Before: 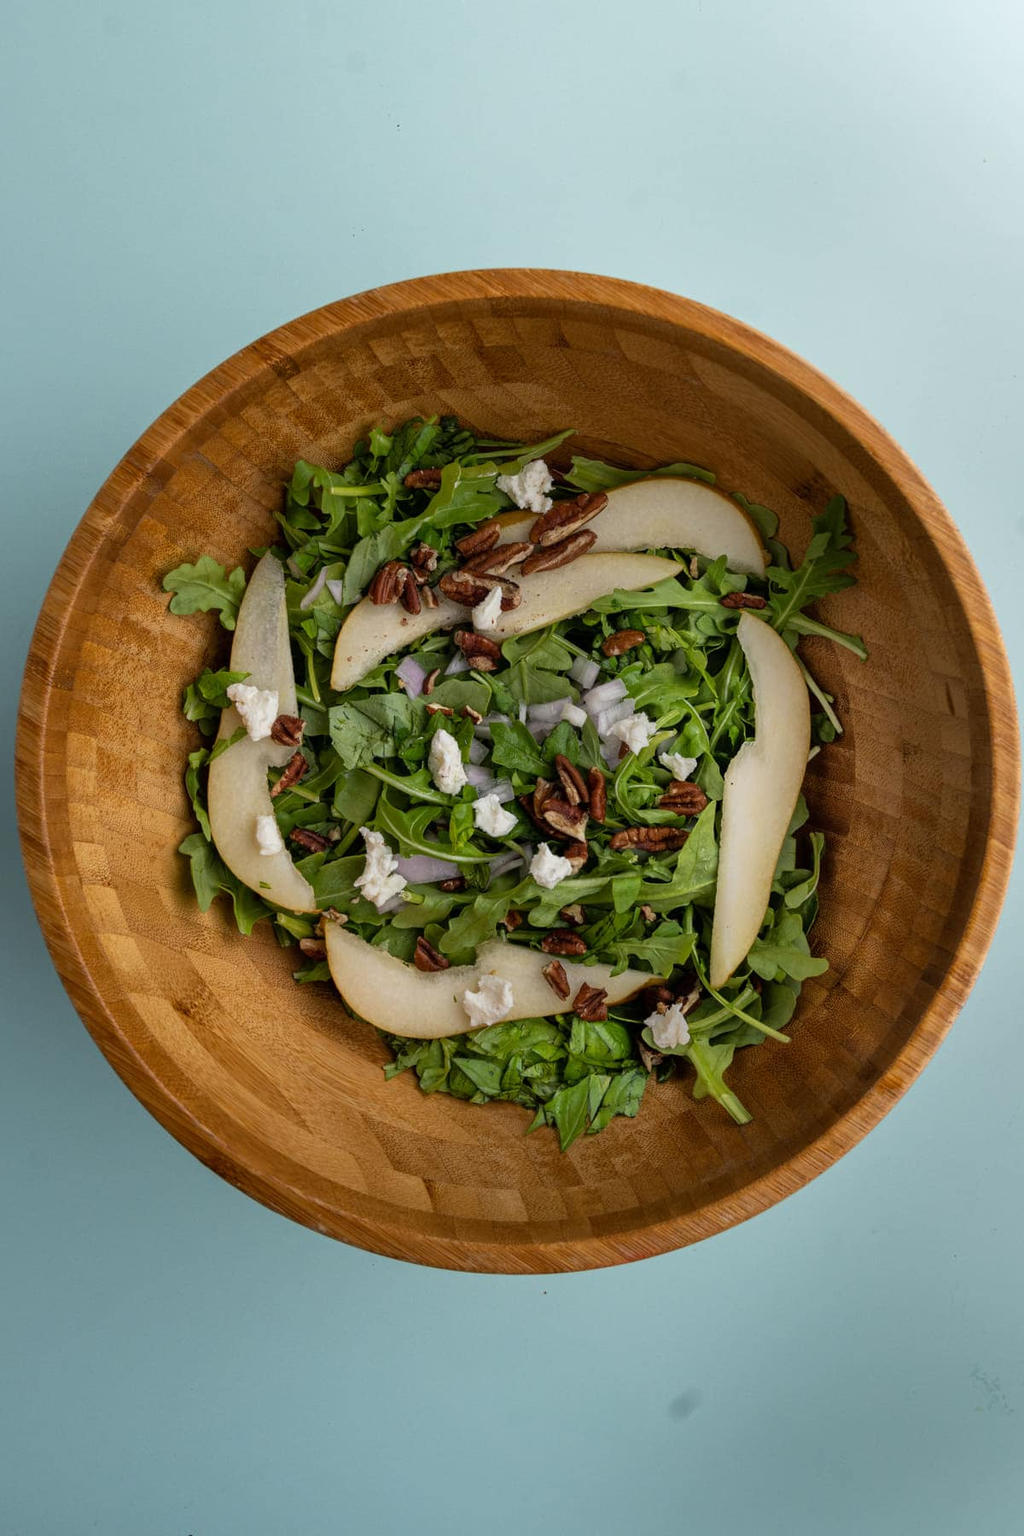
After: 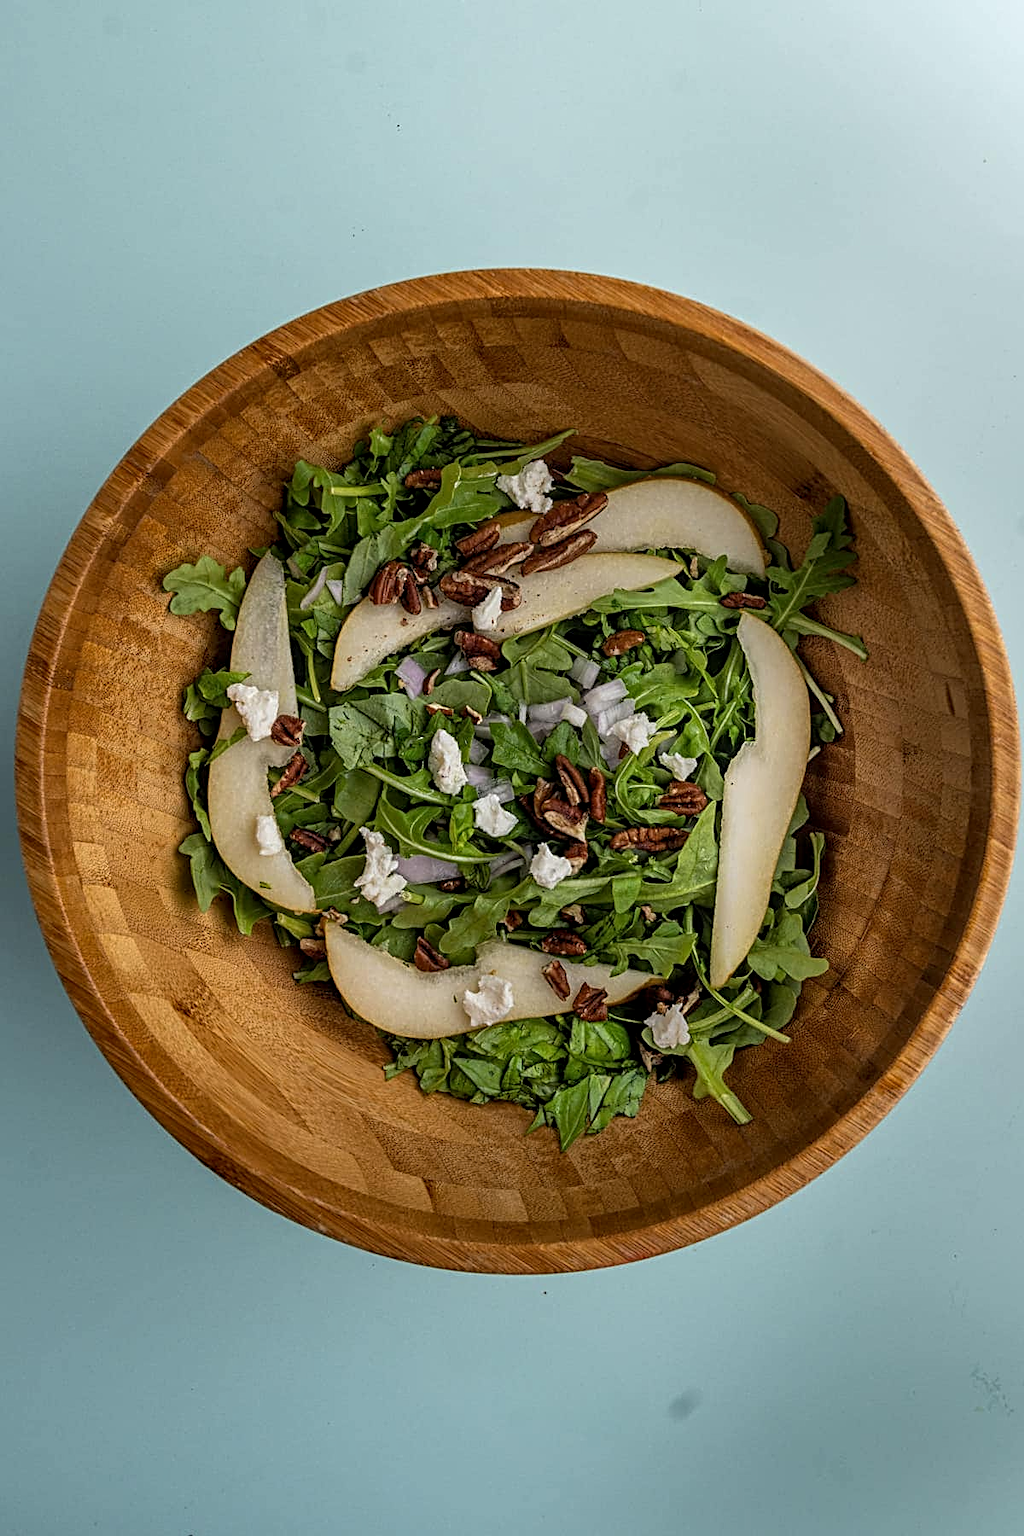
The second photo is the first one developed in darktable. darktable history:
white balance: emerald 1
sharpen: radius 2.584, amount 0.688
local contrast: on, module defaults
